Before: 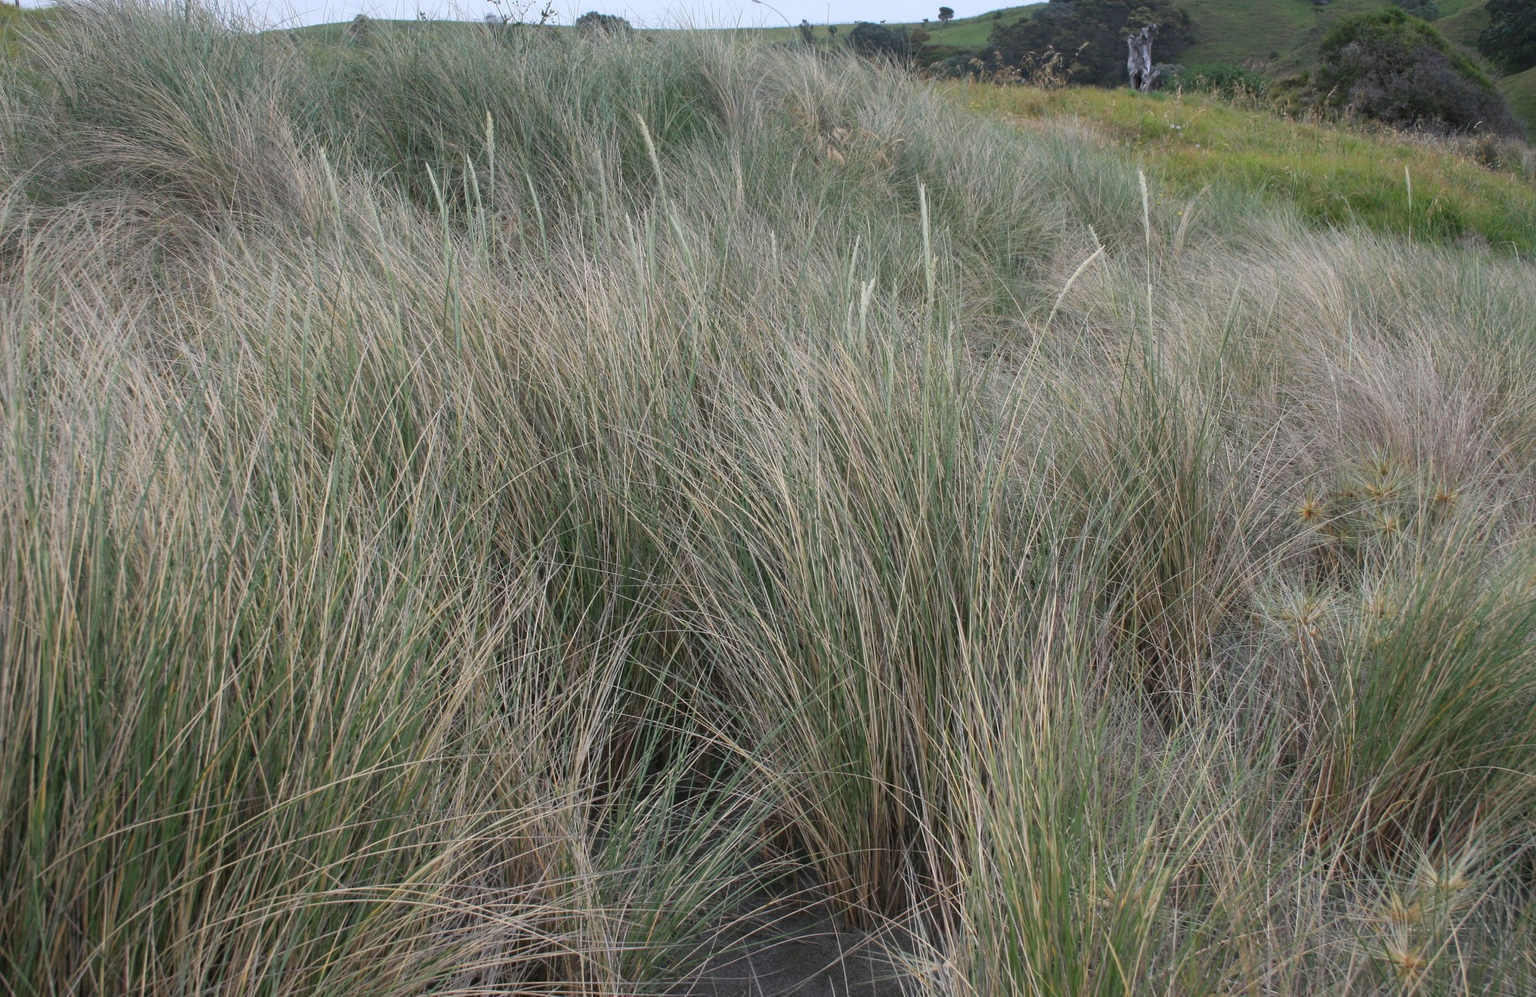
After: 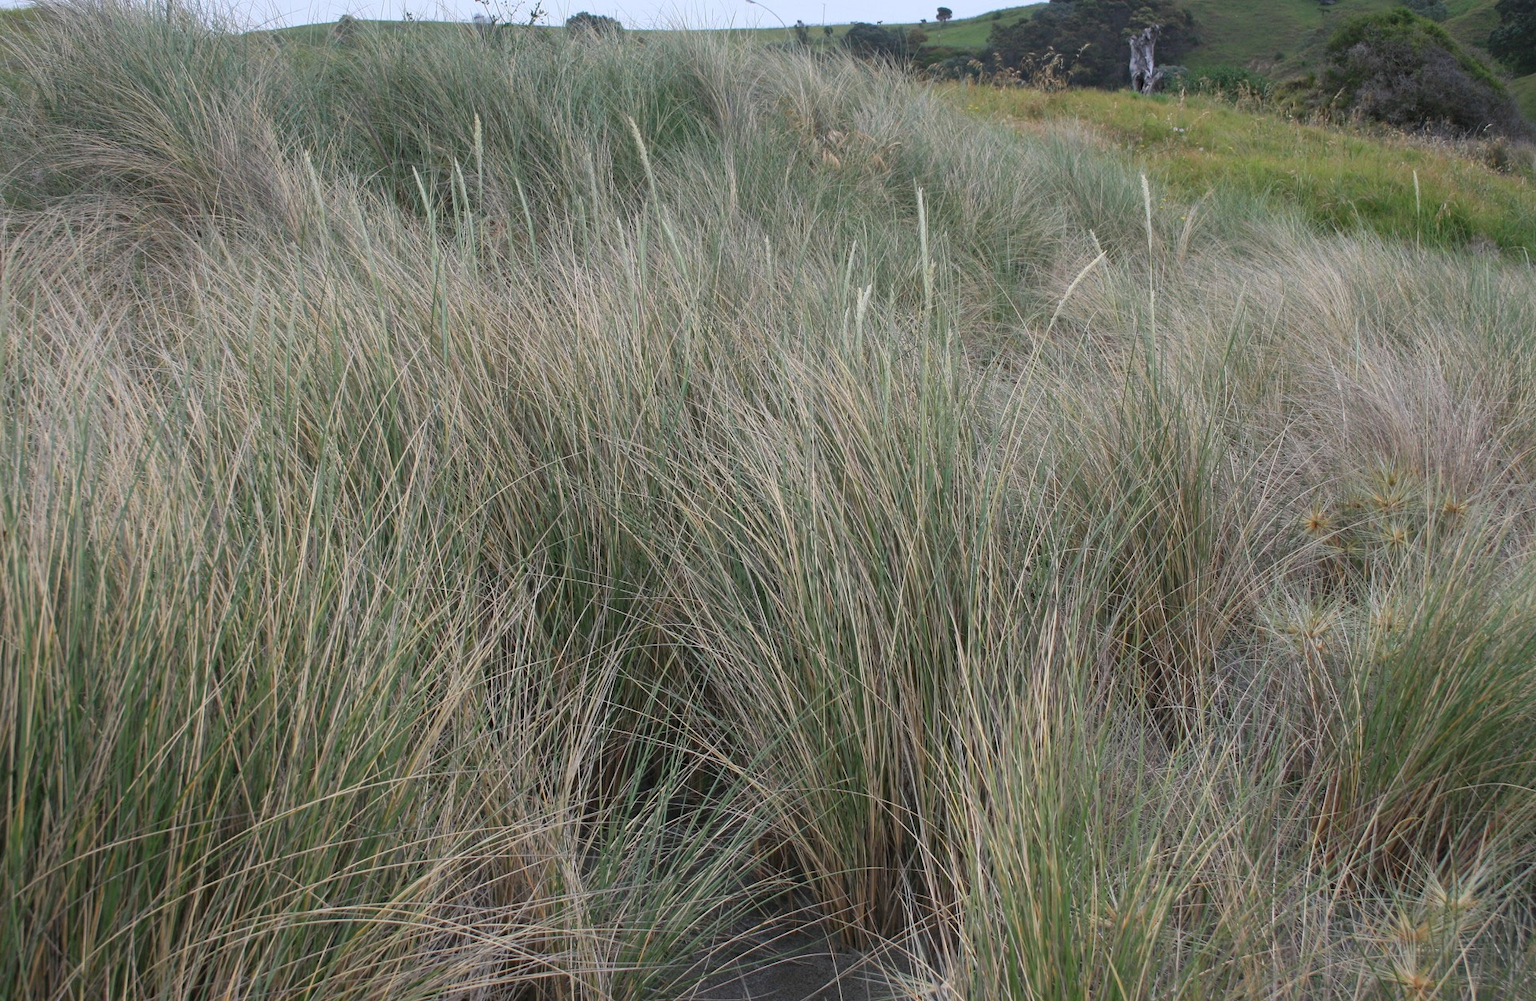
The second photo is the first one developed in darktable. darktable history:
crop and rotate: left 1.453%, right 0.672%, bottom 1.633%
